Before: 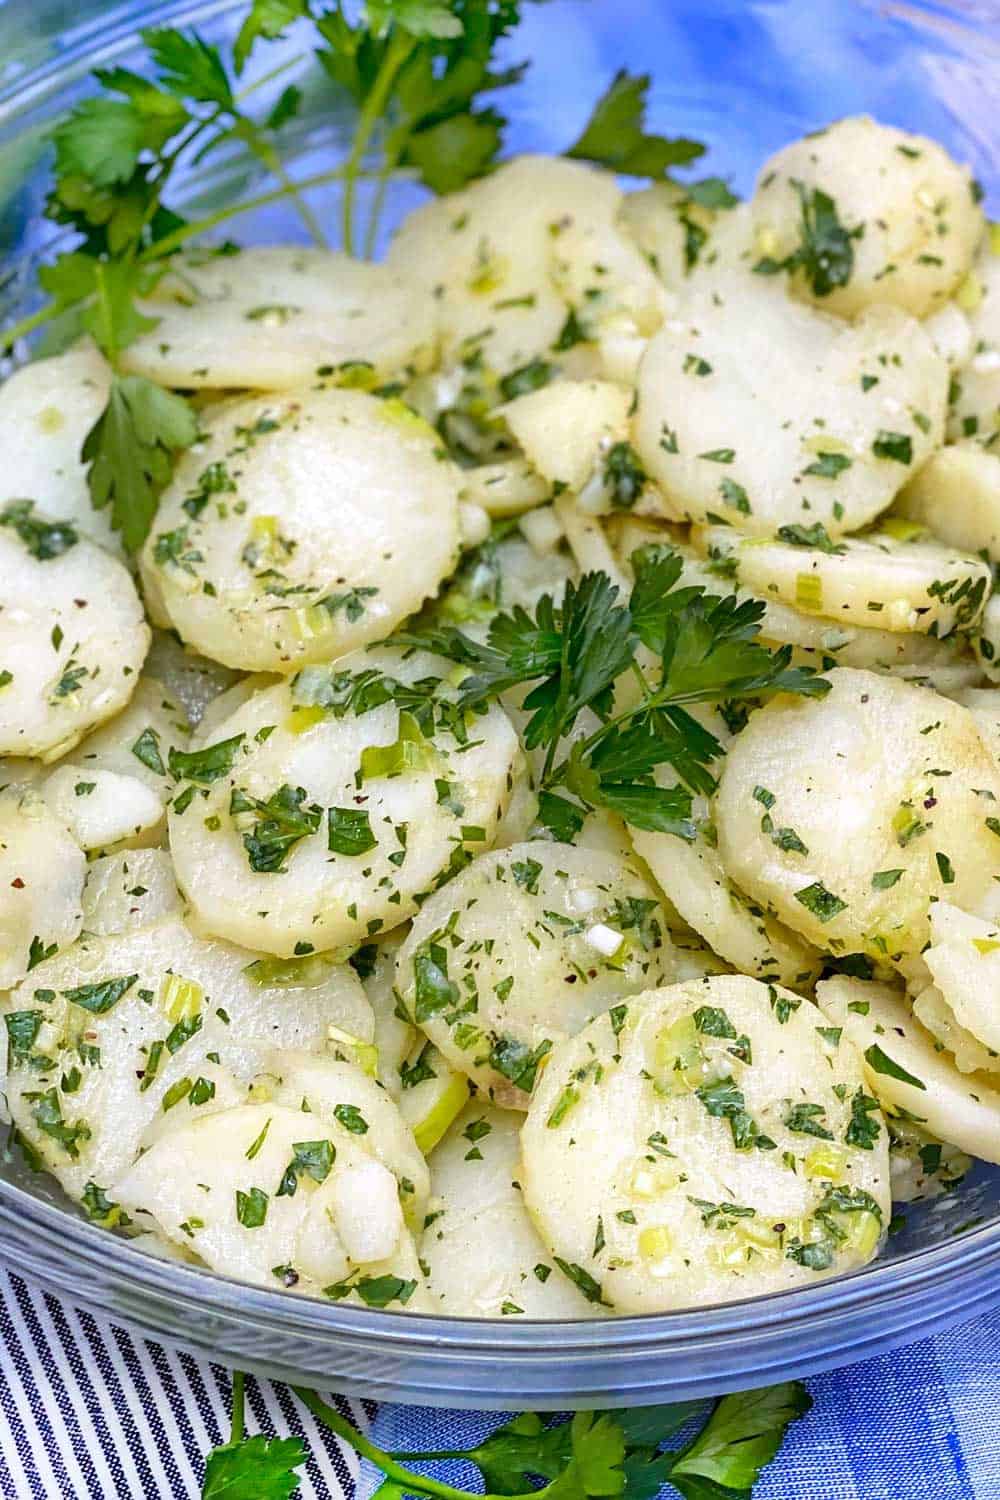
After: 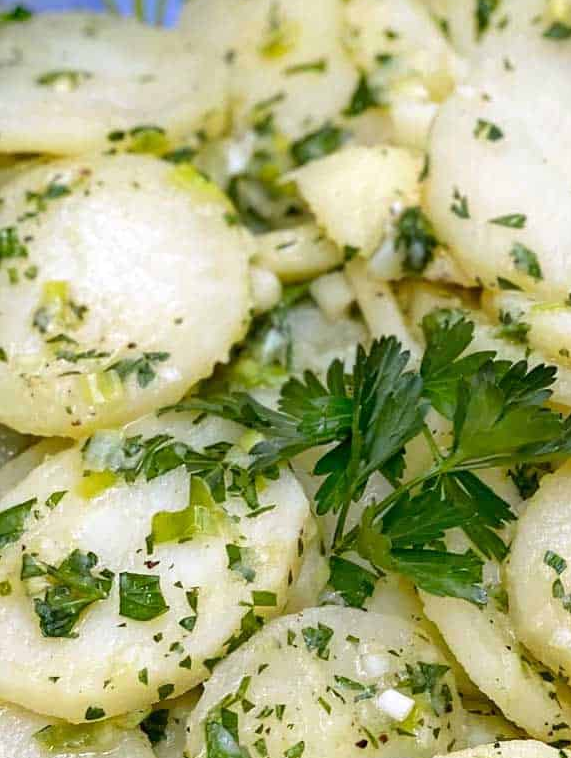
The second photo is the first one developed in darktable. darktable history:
crop: left 20.967%, top 15.68%, right 21.861%, bottom 33.77%
